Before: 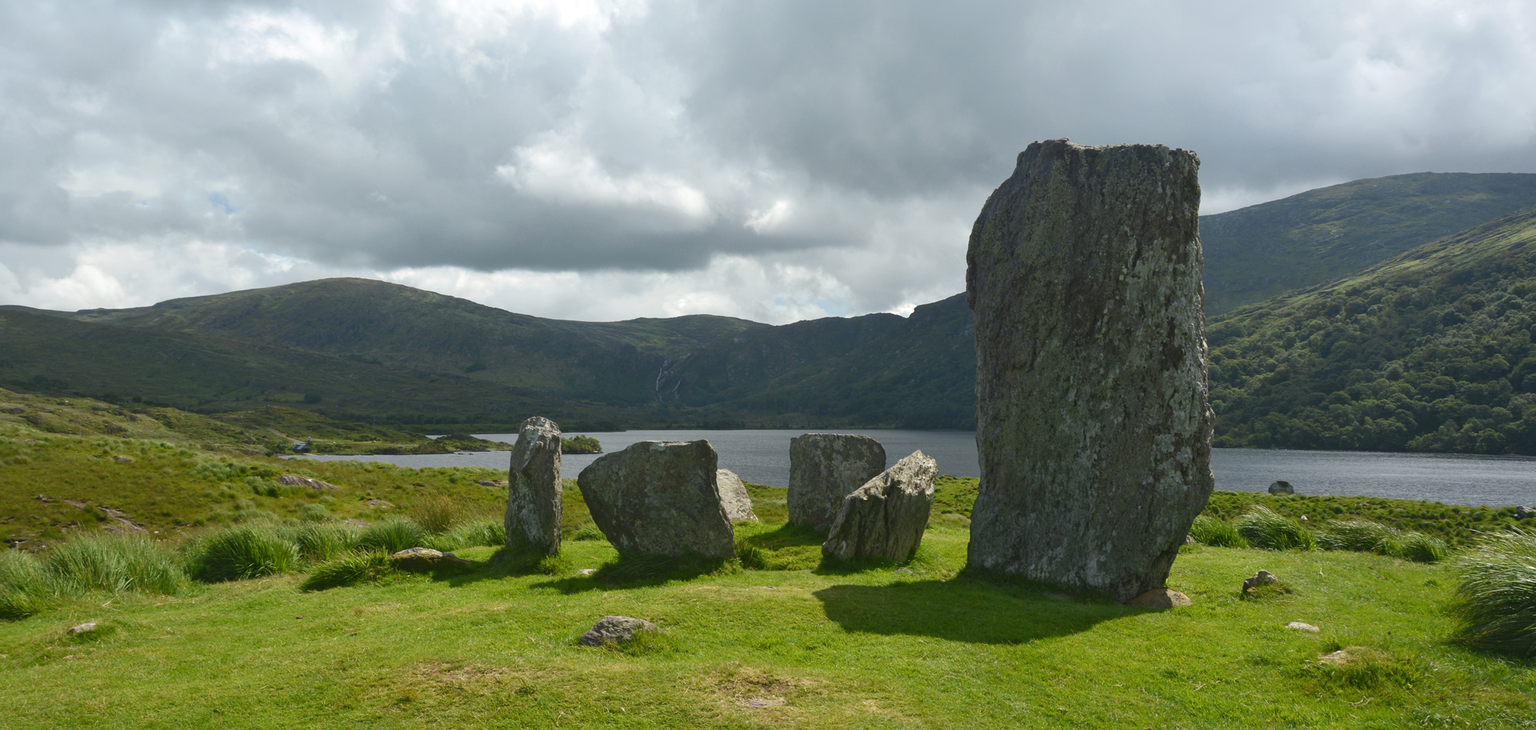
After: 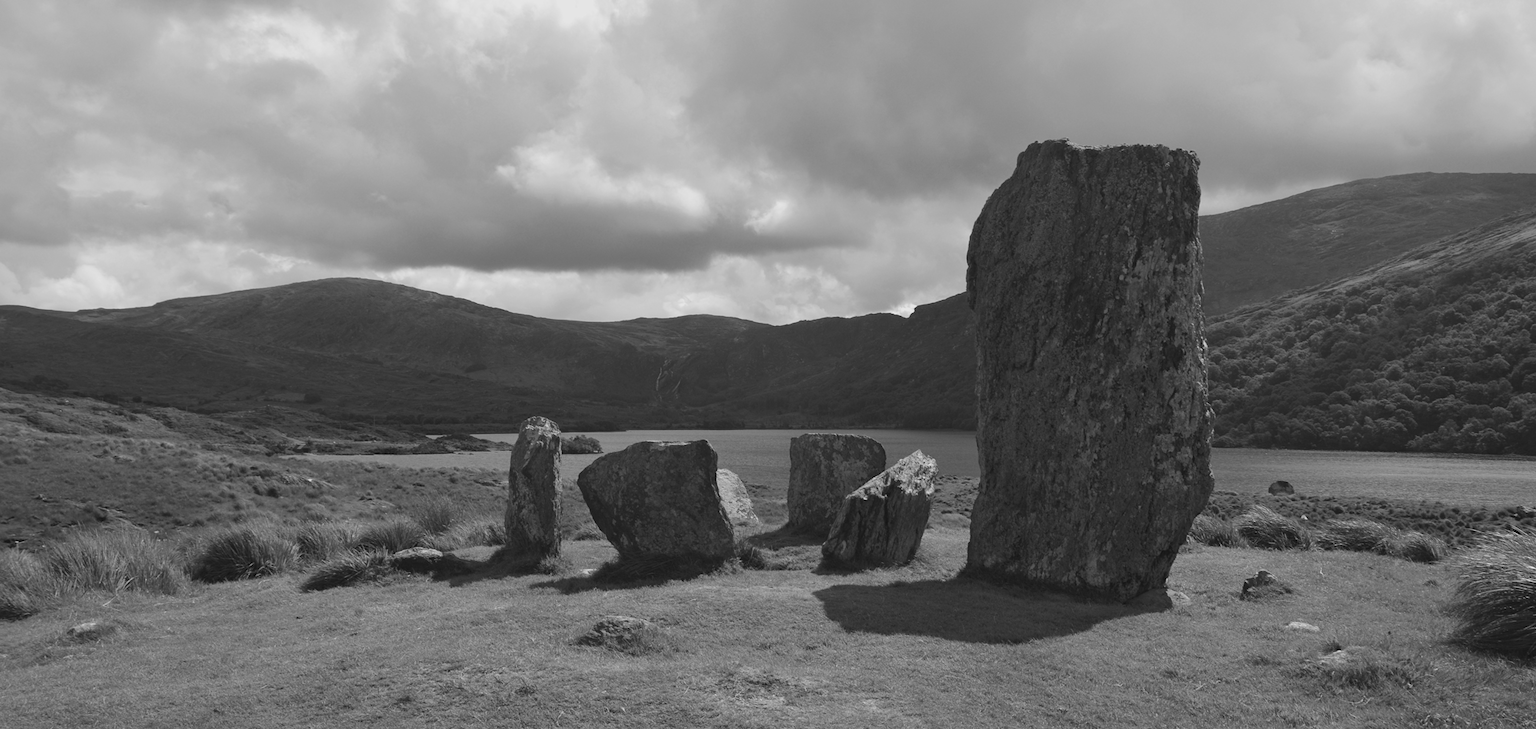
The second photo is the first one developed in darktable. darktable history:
exposure: exposure -0.293 EV, compensate highlight preservation false
monochrome: a -6.99, b 35.61, size 1.4
